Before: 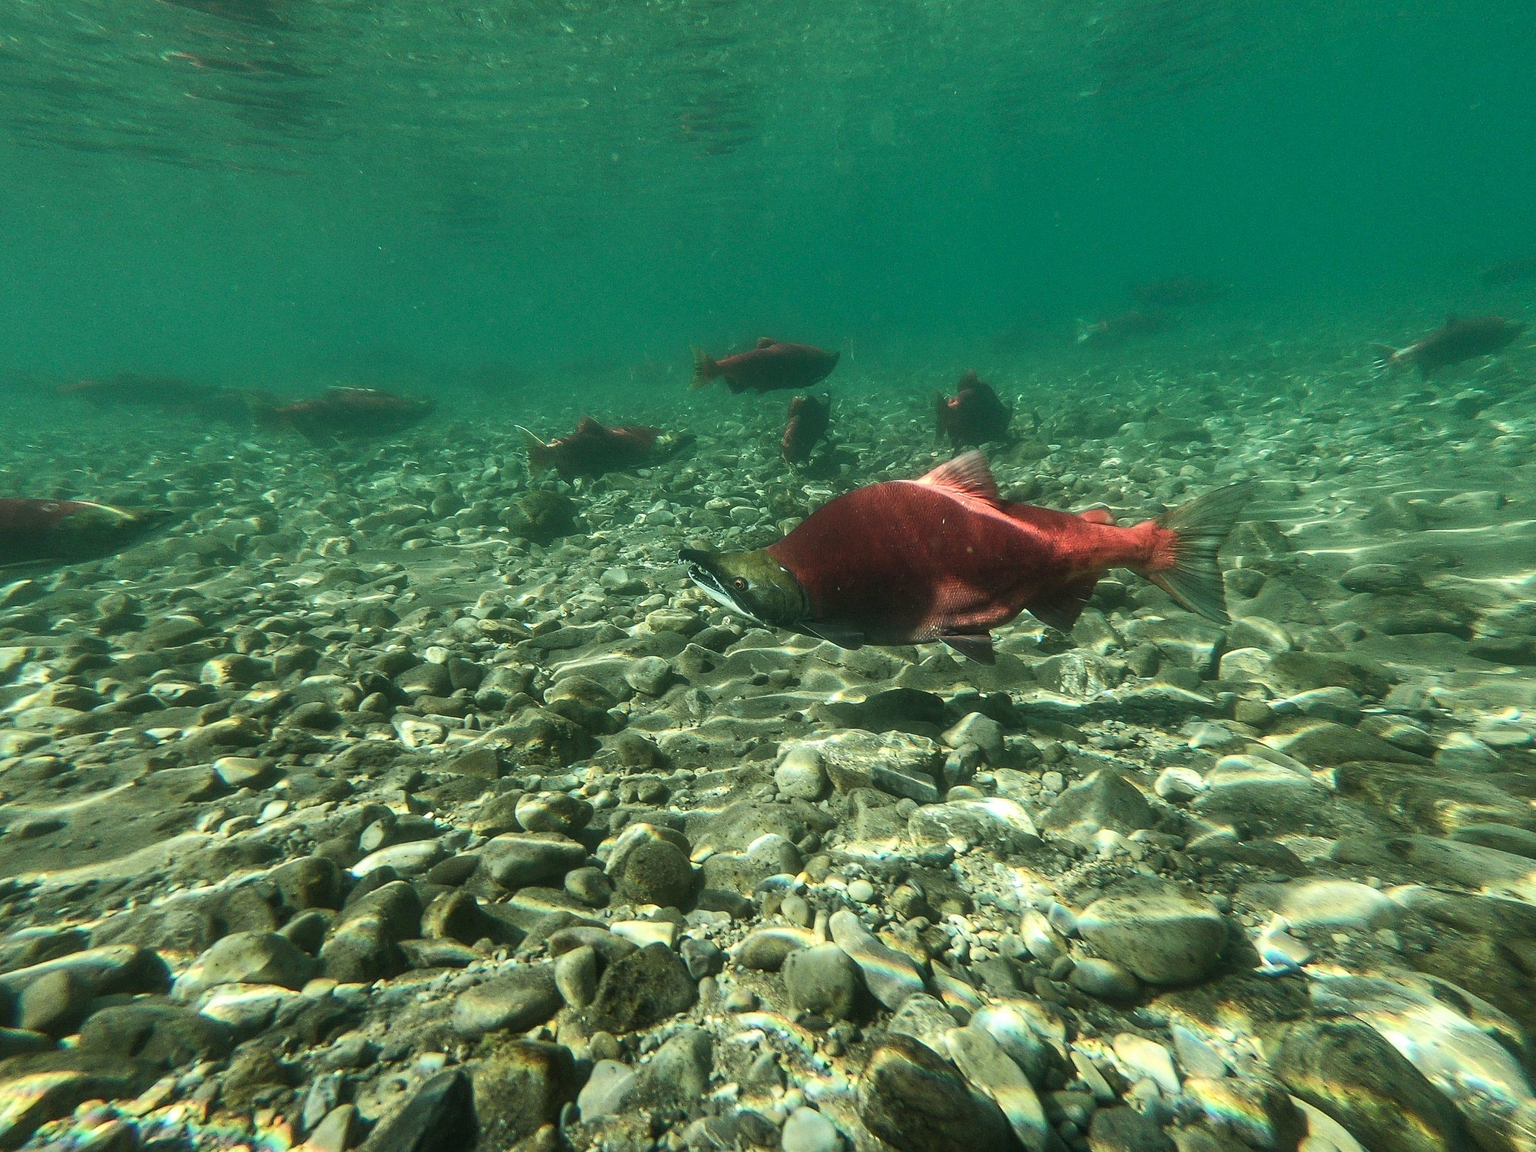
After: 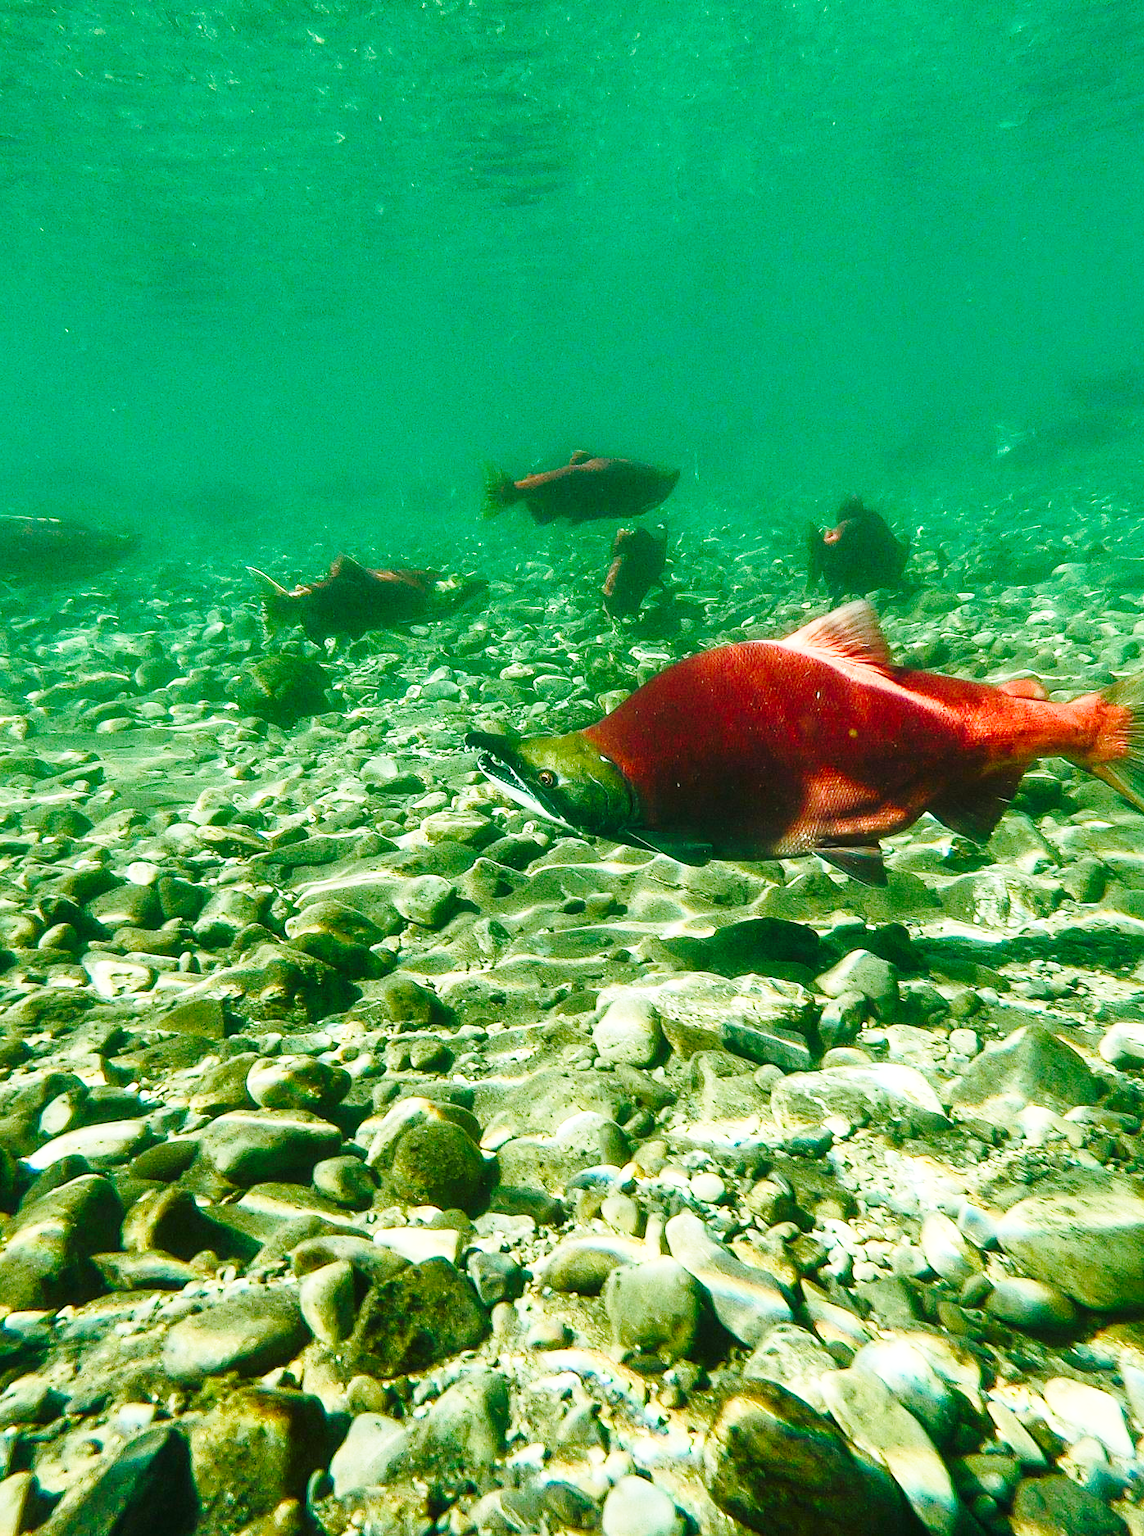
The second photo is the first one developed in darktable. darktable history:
color balance rgb: perceptual saturation grading › global saturation 20%, perceptual saturation grading › highlights -48.944%, perceptual saturation grading › shadows 25.501%, global vibrance 50.784%
base curve: curves: ch0 [(0, 0) (0.028, 0.03) (0.105, 0.232) (0.387, 0.748) (0.754, 0.968) (1, 1)], preserve colors none
crop: left 21.492%, right 22.617%
